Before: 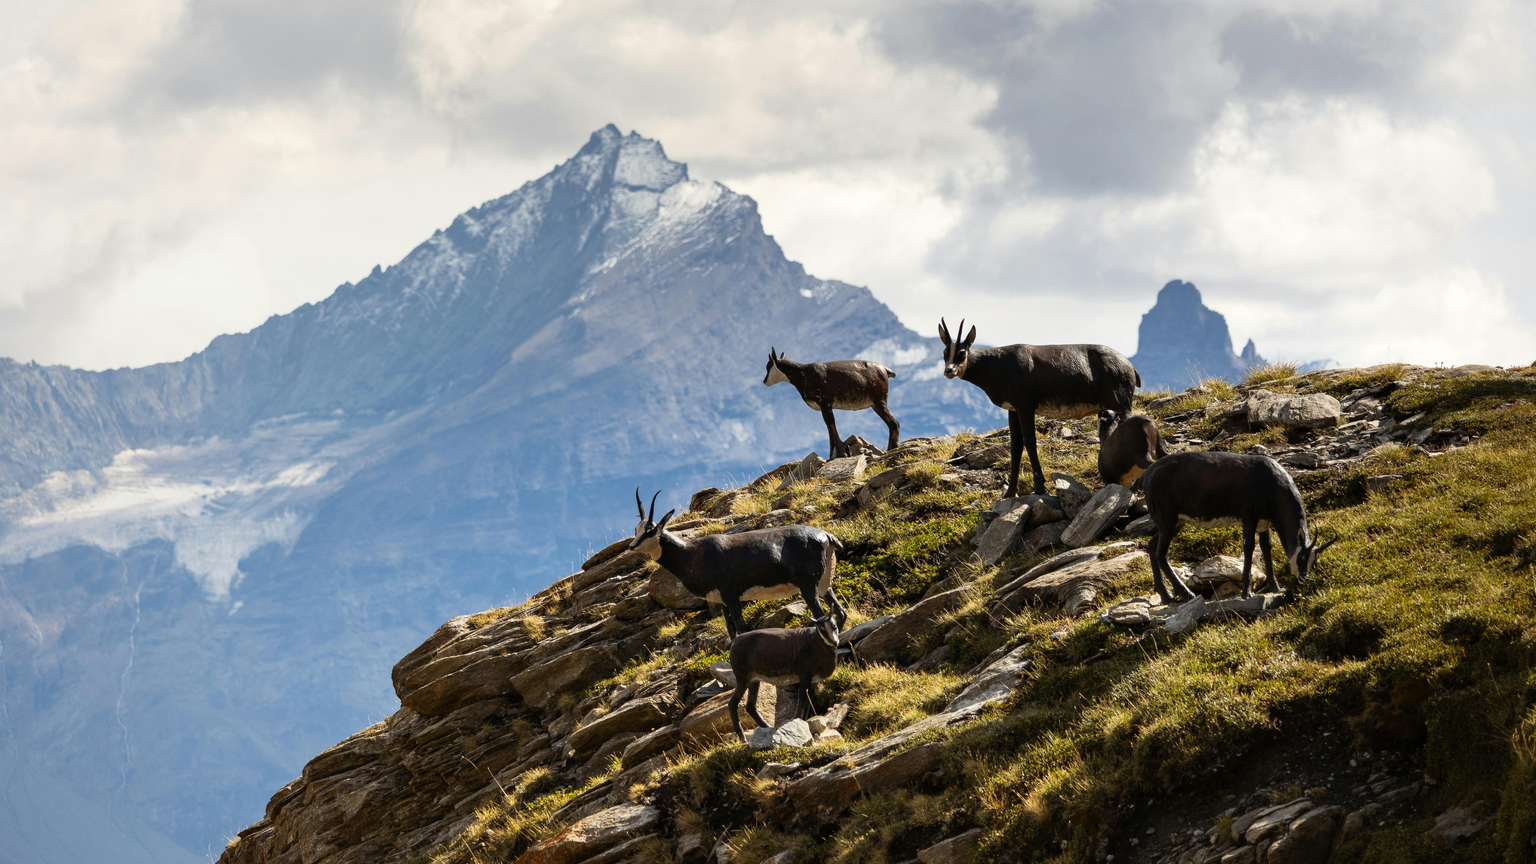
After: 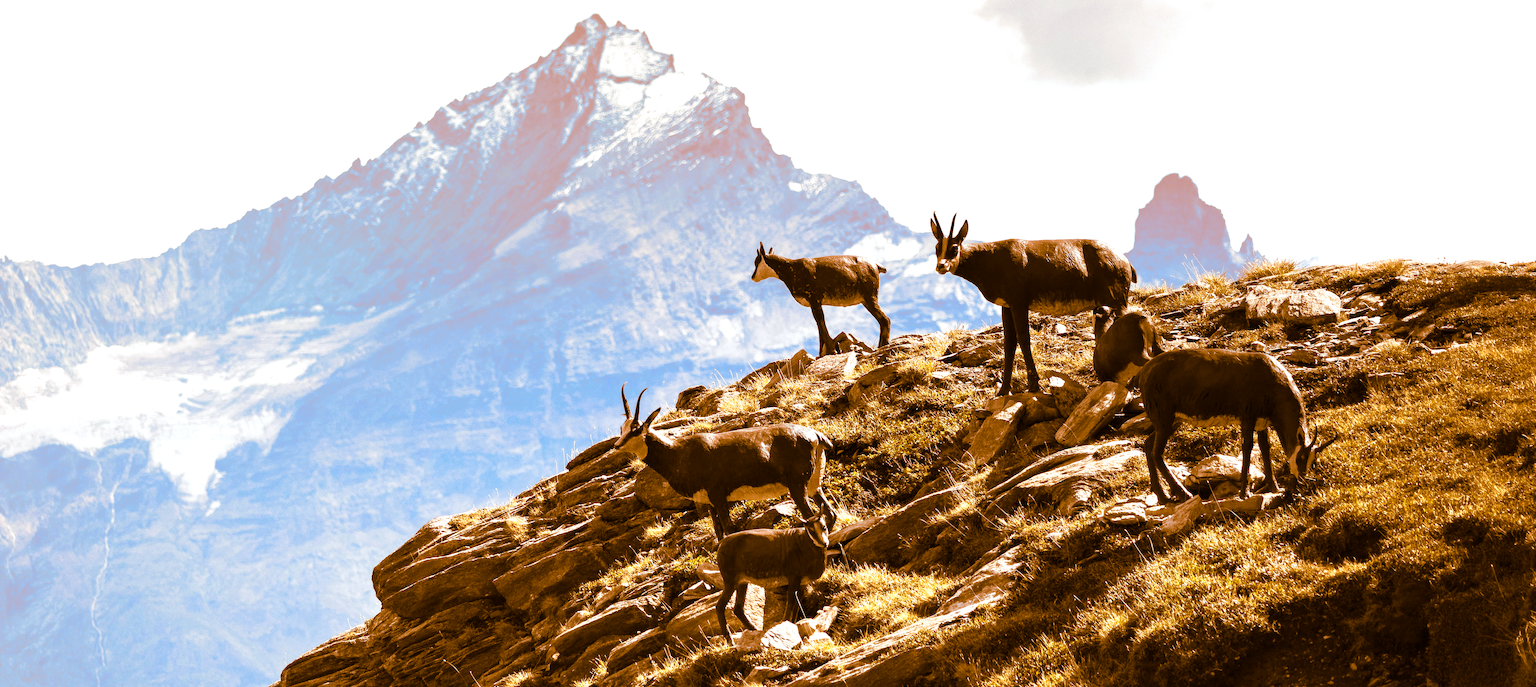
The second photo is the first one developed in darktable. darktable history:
exposure: black level correction 0, exposure 0.95 EV, compensate exposure bias true, compensate highlight preservation false
split-toning: shadows › hue 26°, shadows › saturation 0.92, highlights › hue 40°, highlights › saturation 0.92, balance -63, compress 0%
crop and rotate: left 1.814%, top 12.818%, right 0.25%, bottom 9.225%
tone equalizer: on, module defaults
